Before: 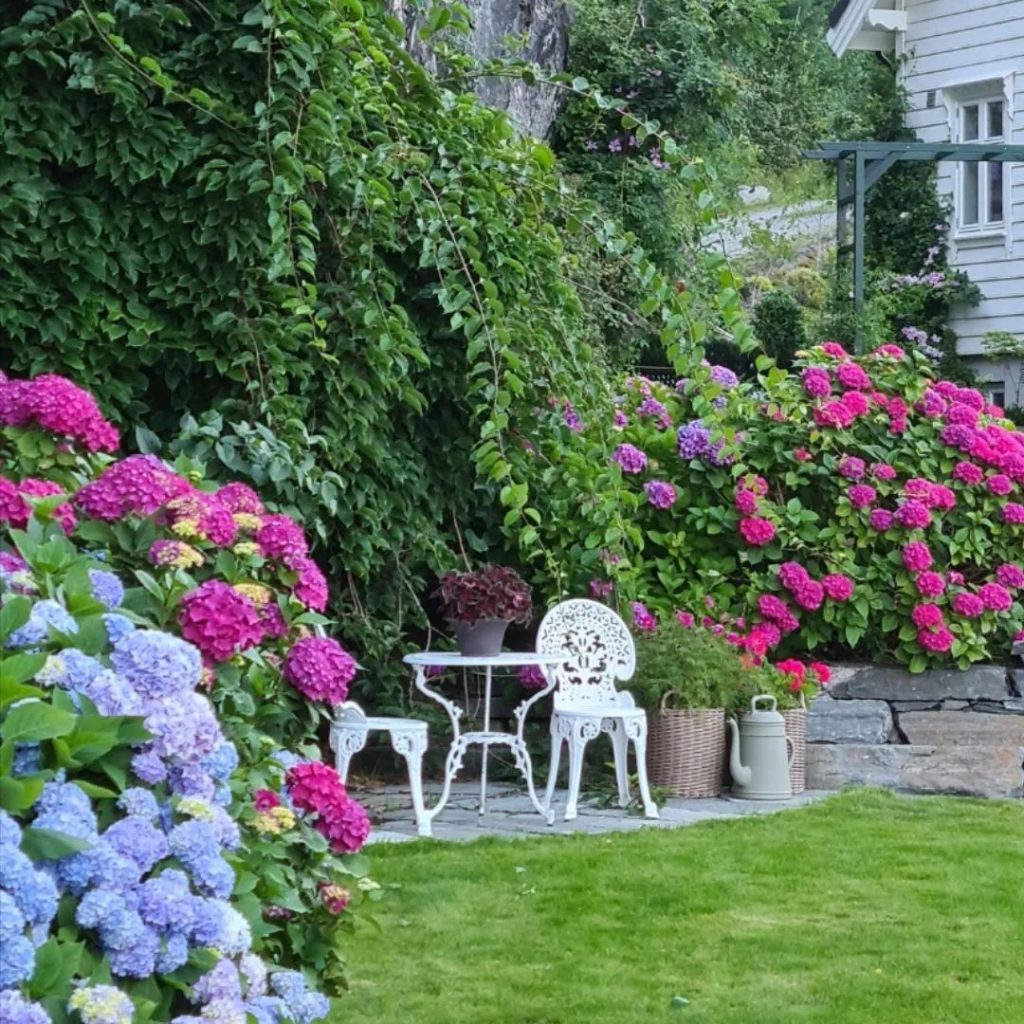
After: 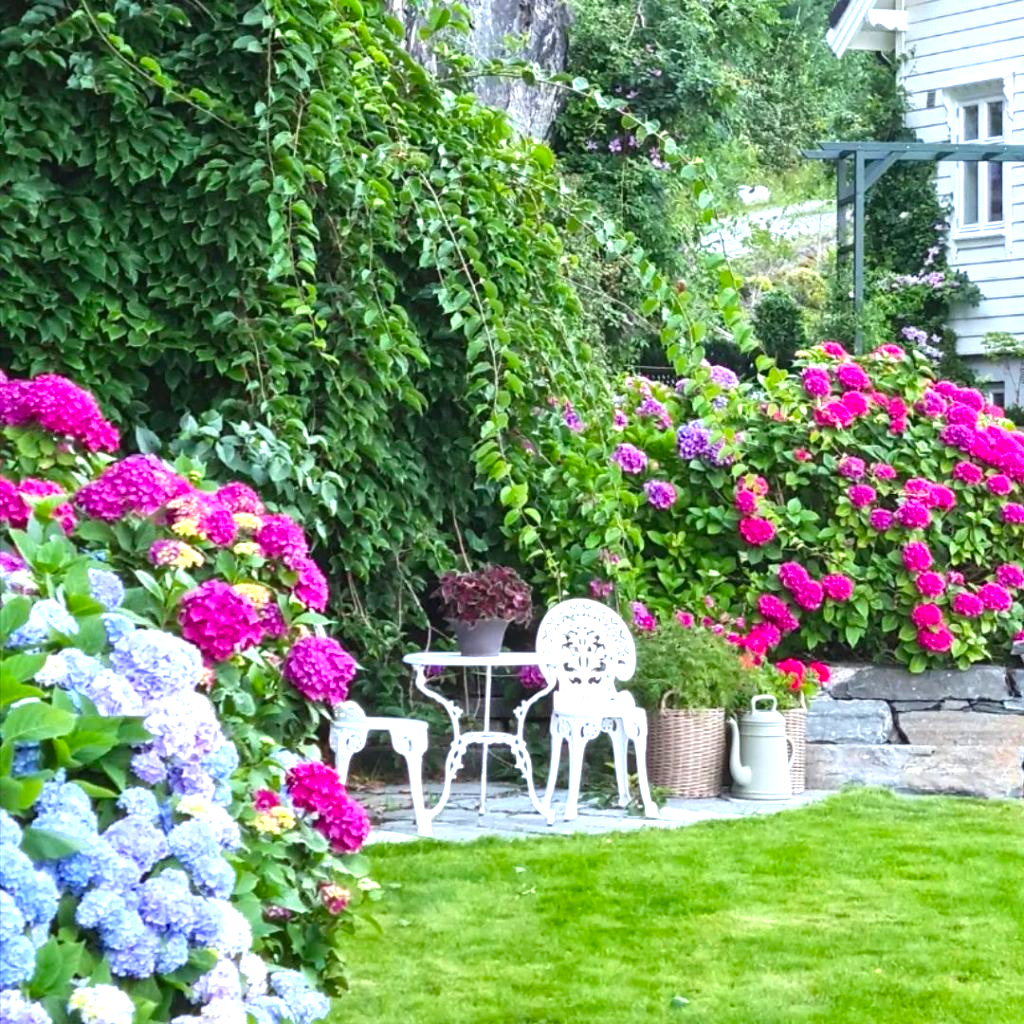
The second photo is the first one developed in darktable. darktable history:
color balance rgb: perceptual saturation grading › global saturation 9.543%, saturation formula JzAzBz (2021)
exposure: black level correction 0, exposure 1.098 EV, compensate highlight preservation false
